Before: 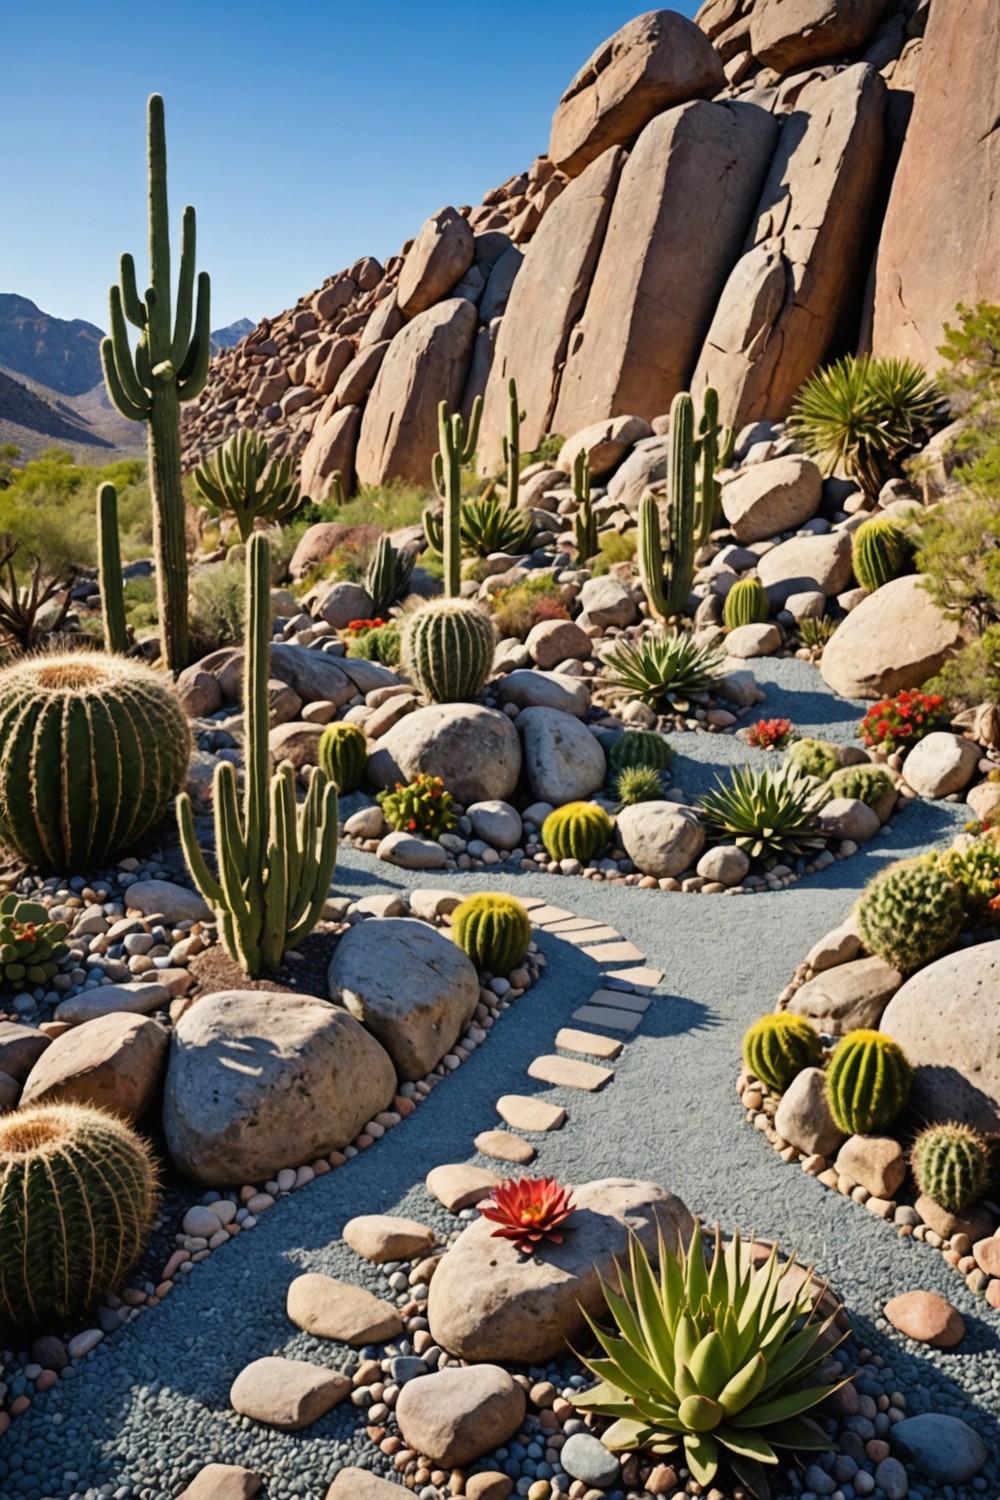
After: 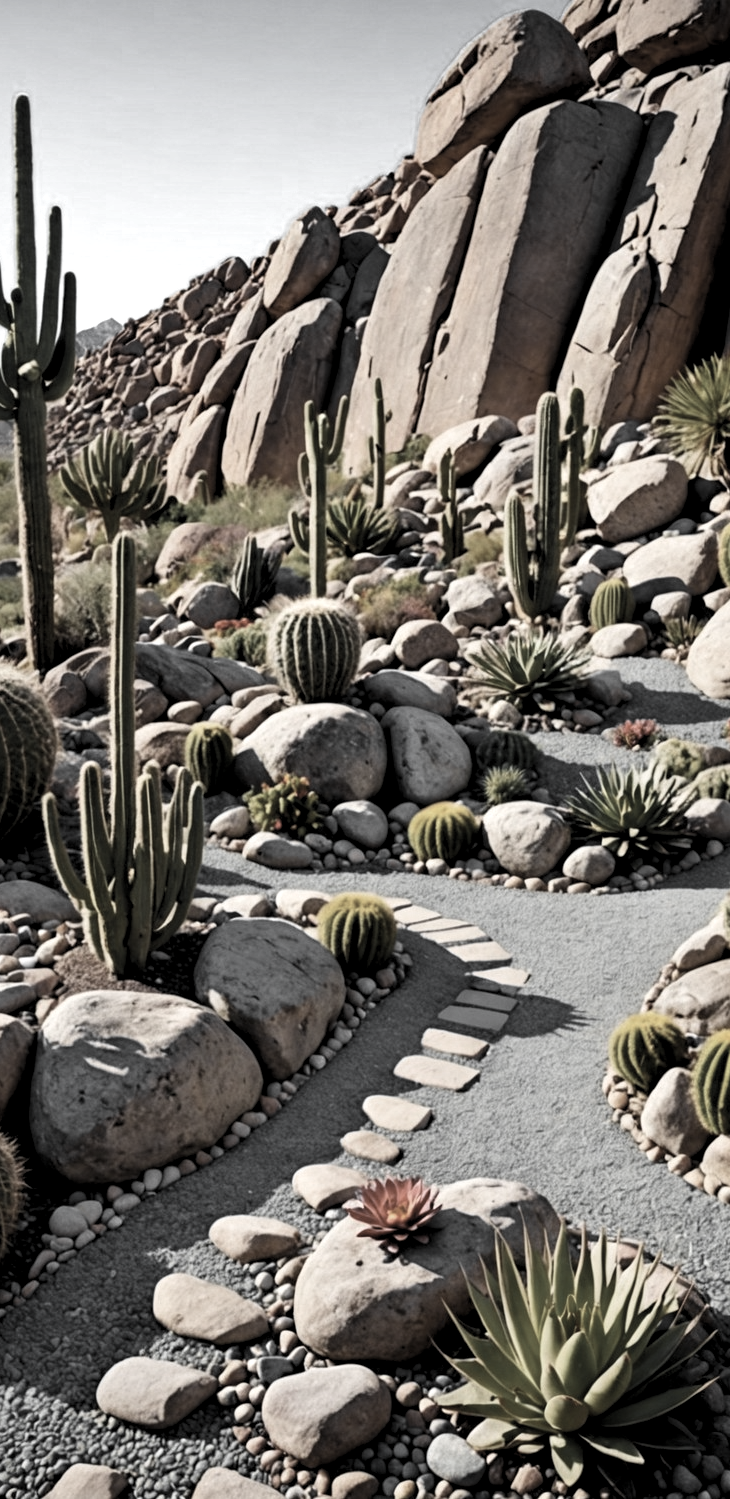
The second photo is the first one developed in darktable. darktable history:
contrast brightness saturation: saturation -0.081
levels: levels [0.062, 0.494, 0.925]
color zones: curves: ch0 [(0, 0.613) (0.01, 0.613) (0.245, 0.448) (0.498, 0.529) (0.642, 0.665) (0.879, 0.777) (0.99, 0.613)]; ch1 [(0, 0.035) (0.121, 0.189) (0.259, 0.197) (0.415, 0.061) (0.589, 0.022) (0.732, 0.022) (0.857, 0.026) (0.991, 0.053)]
crop: left 13.49%, right 13.438%
